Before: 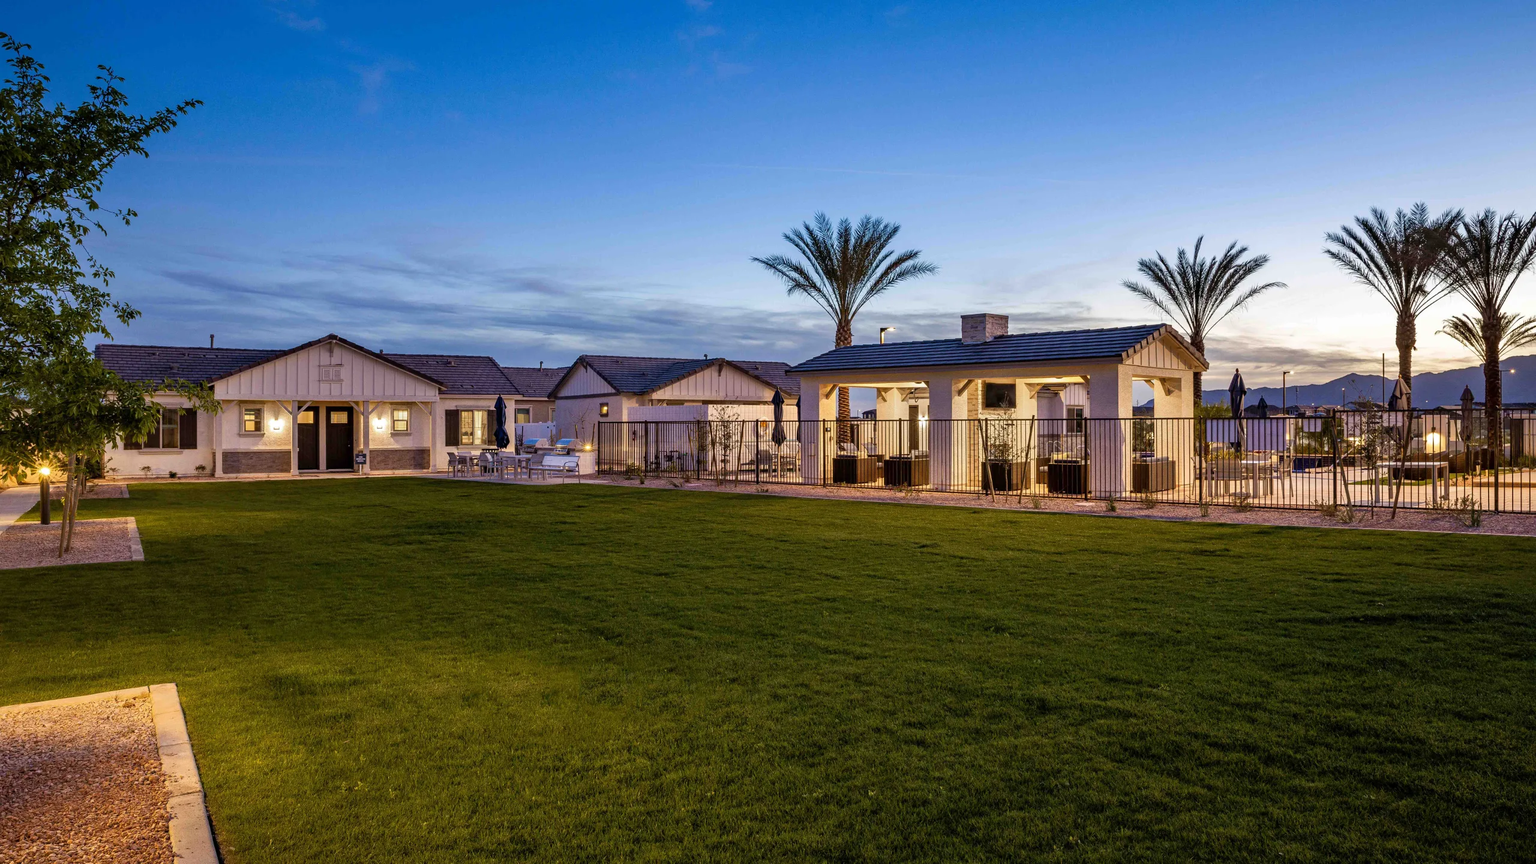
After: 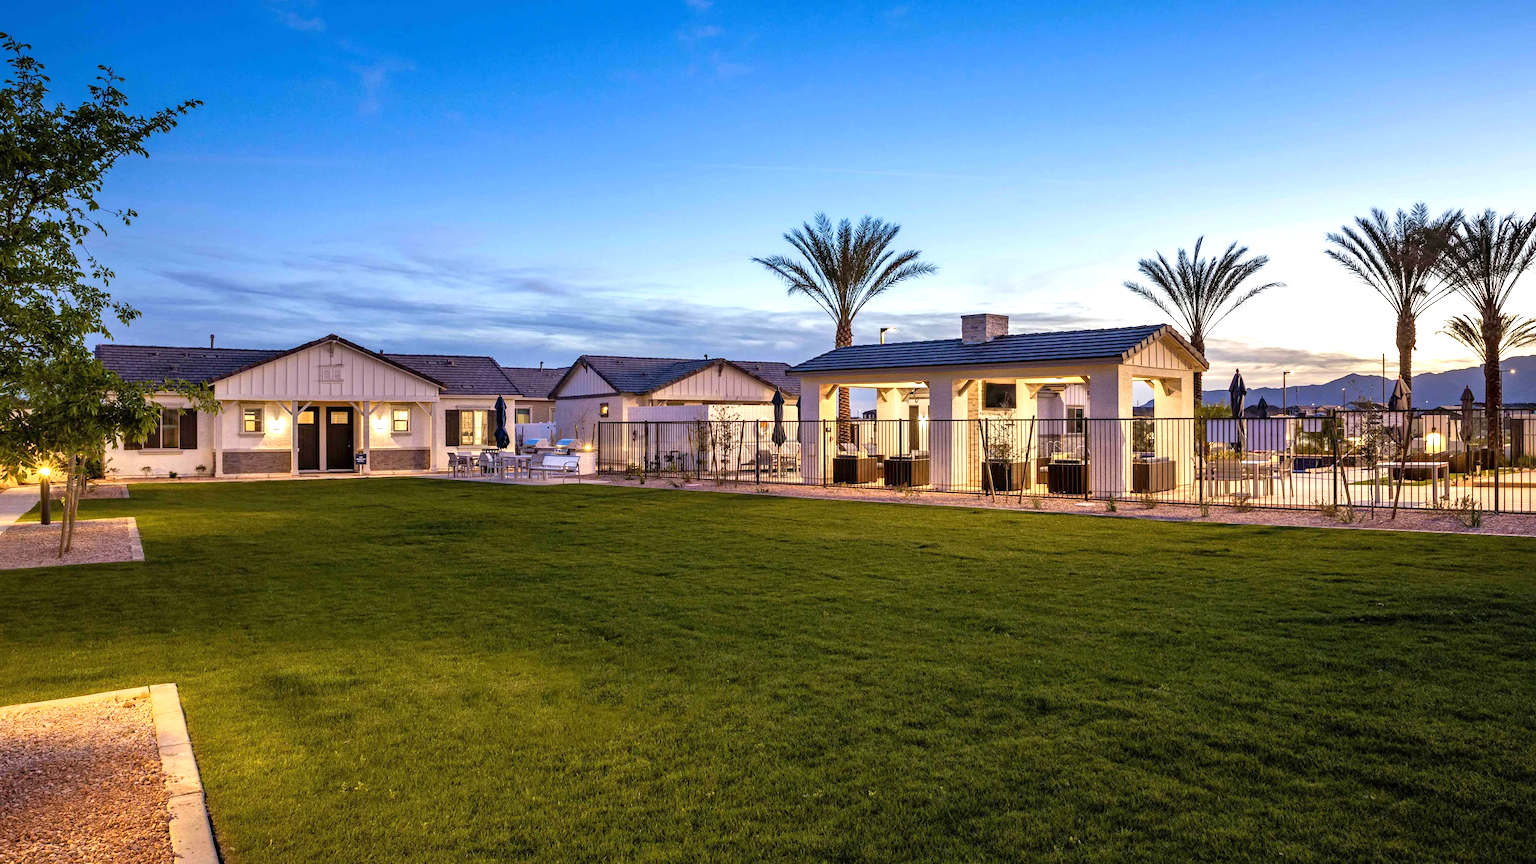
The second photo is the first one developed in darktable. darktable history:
exposure: exposure 0.642 EV, compensate highlight preservation false
